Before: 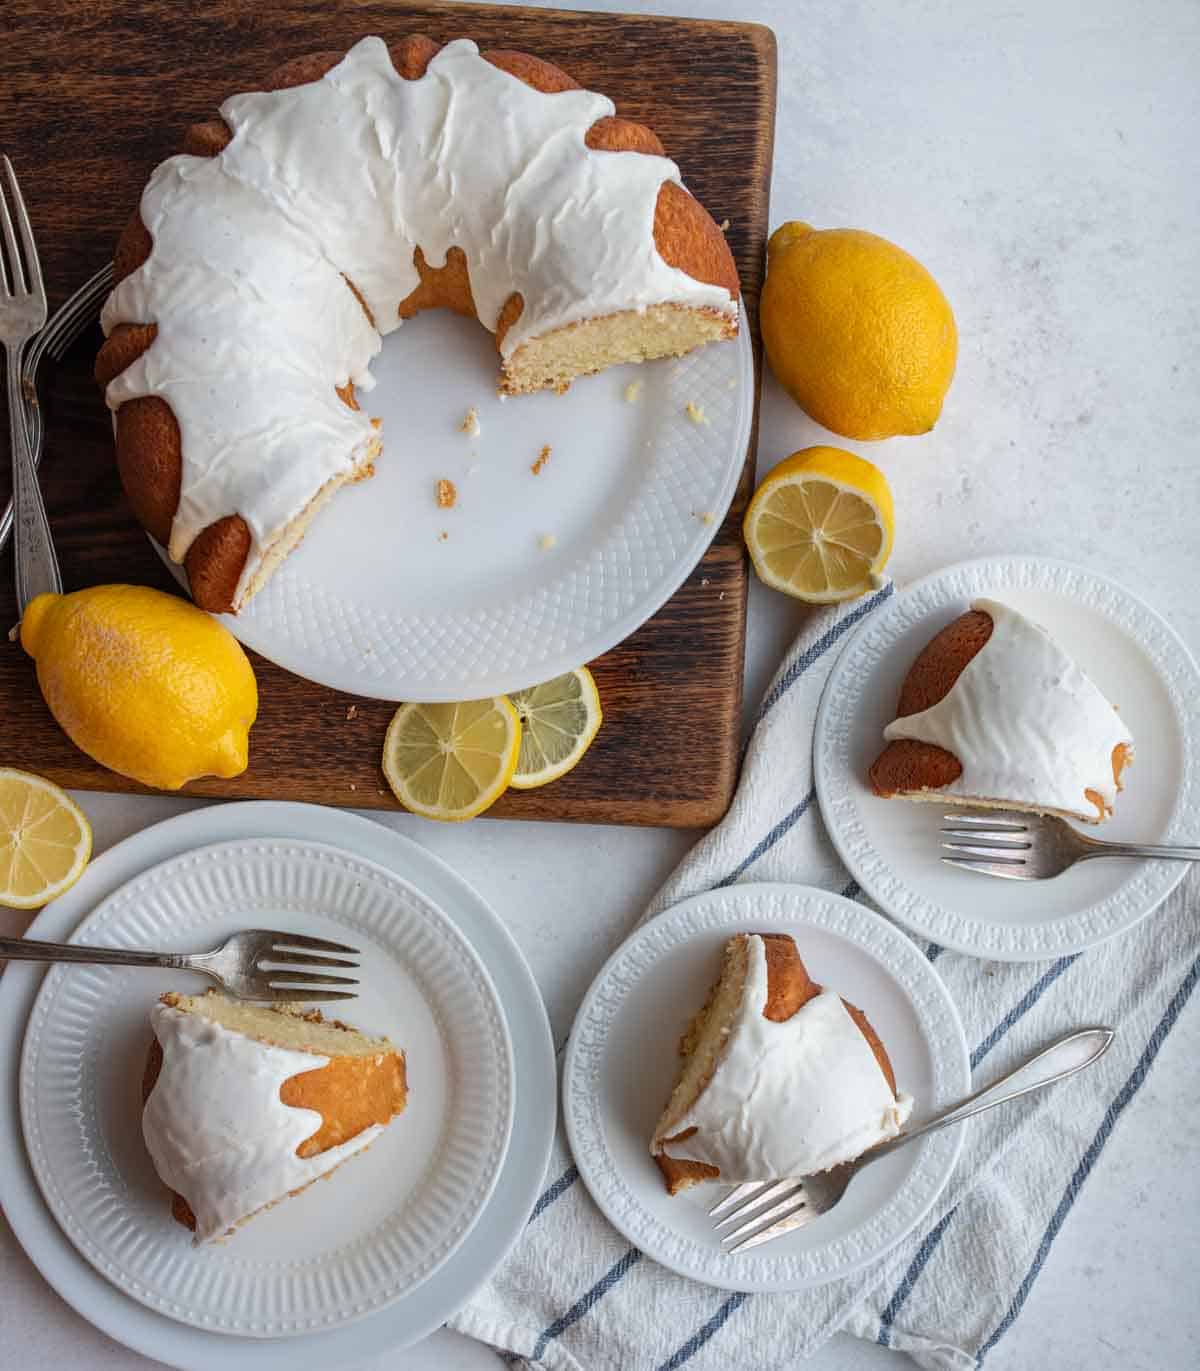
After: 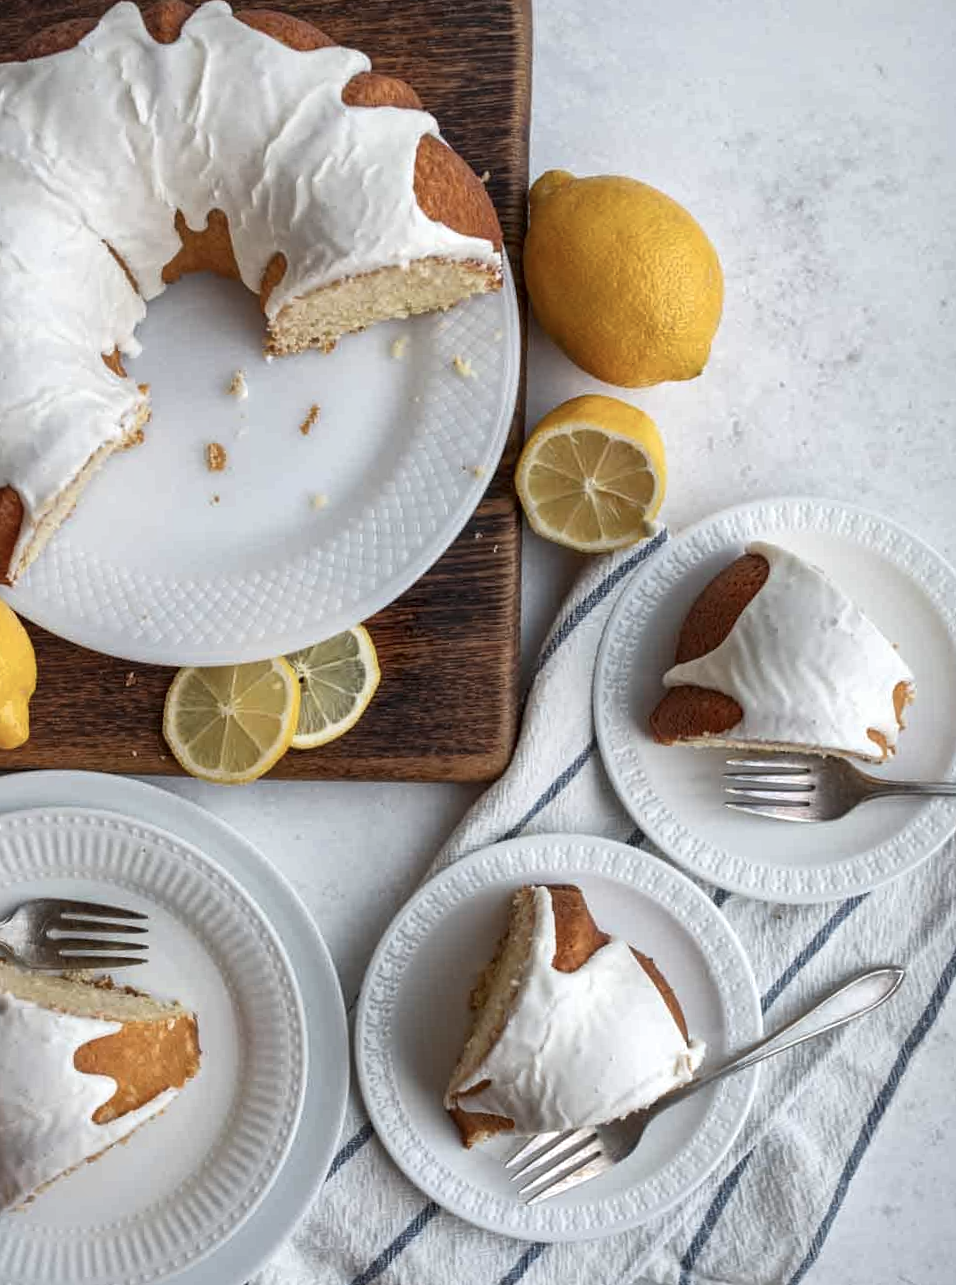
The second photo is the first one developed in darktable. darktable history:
contrast brightness saturation: contrast 0.06, brightness -0.01, saturation -0.23
crop: left 17.582%, bottom 0.031%
rotate and perspective: rotation -2.12°, lens shift (vertical) 0.009, lens shift (horizontal) -0.008, automatic cropping original format, crop left 0.036, crop right 0.964, crop top 0.05, crop bottom 0.959
local contrast: mode bilateral grid, contrast 20, coarseness 100, detail 150%, midtone range 0.2
